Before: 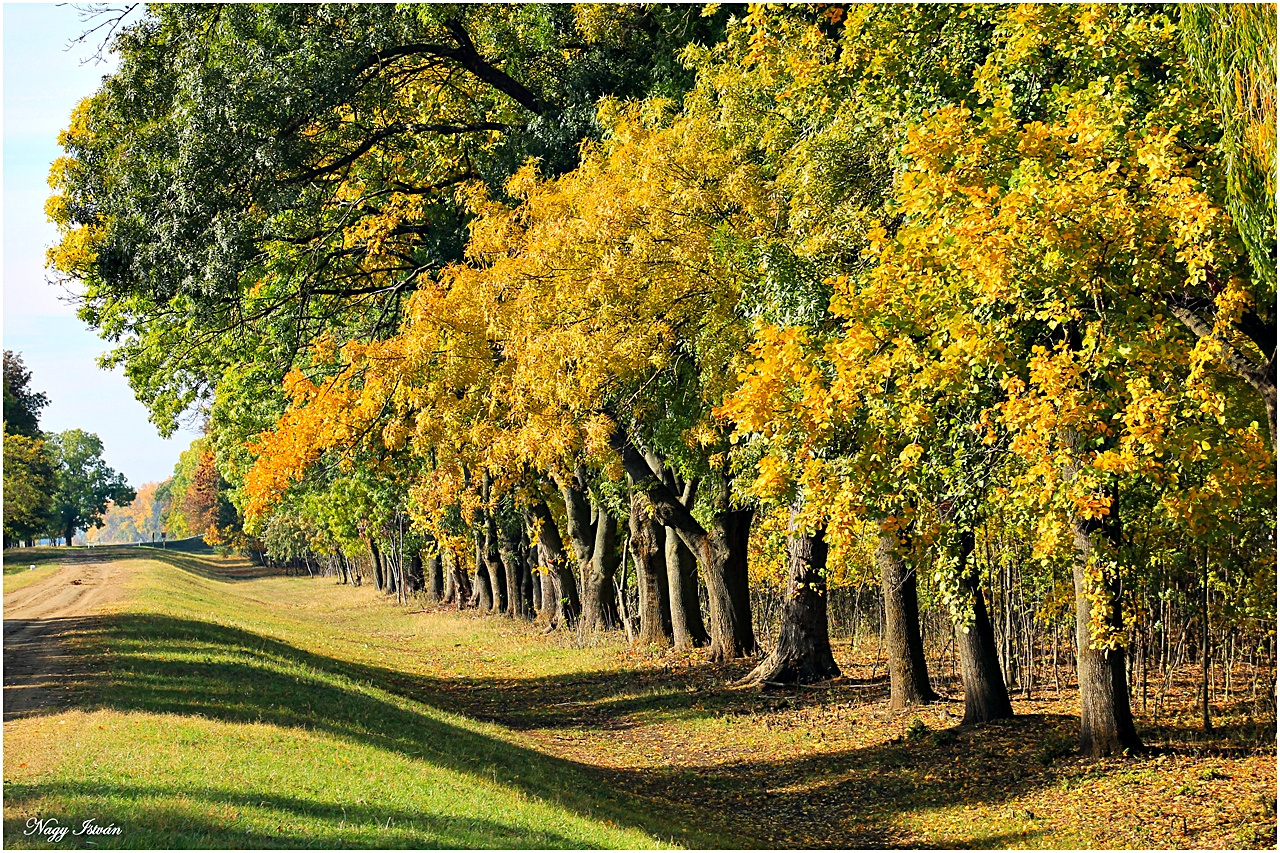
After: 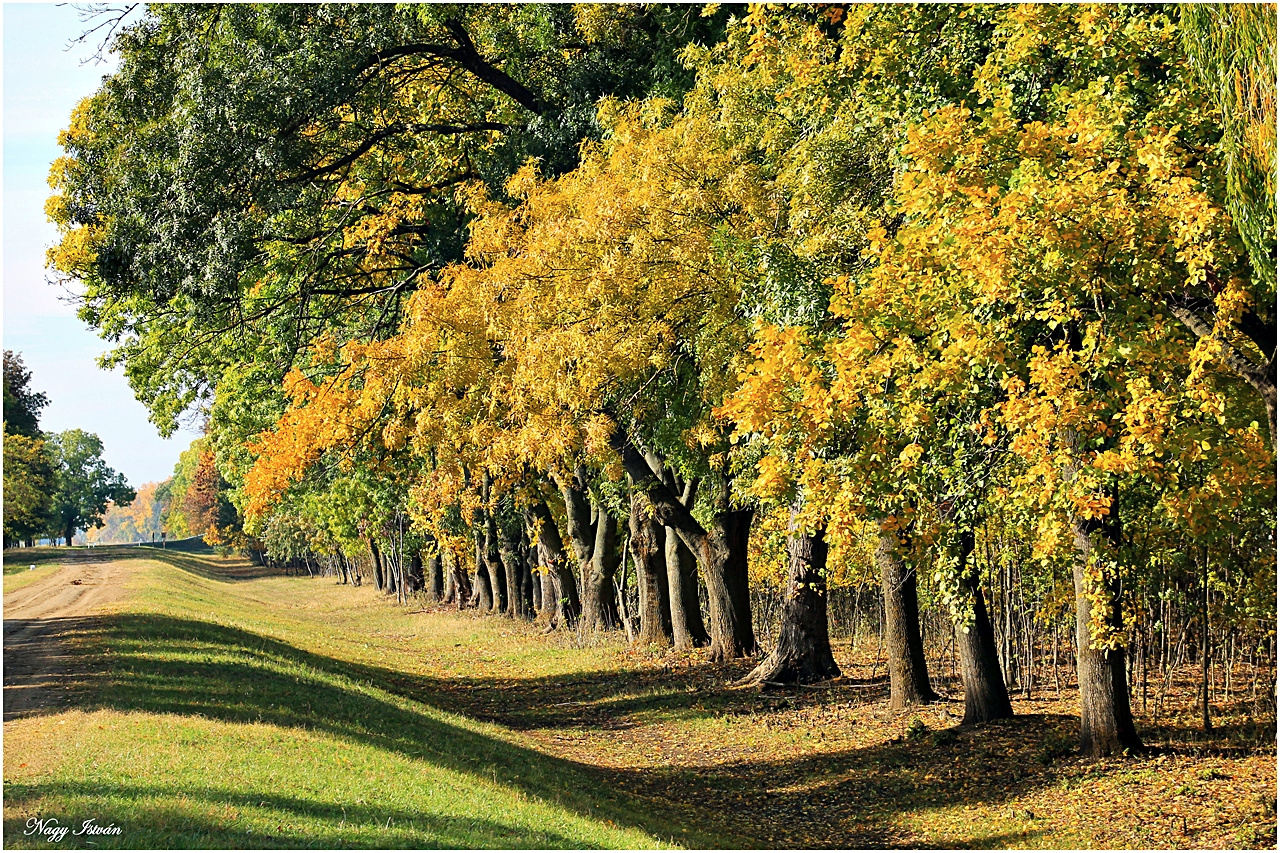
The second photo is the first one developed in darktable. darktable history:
contrast brightness saturation: saturation -0.081
